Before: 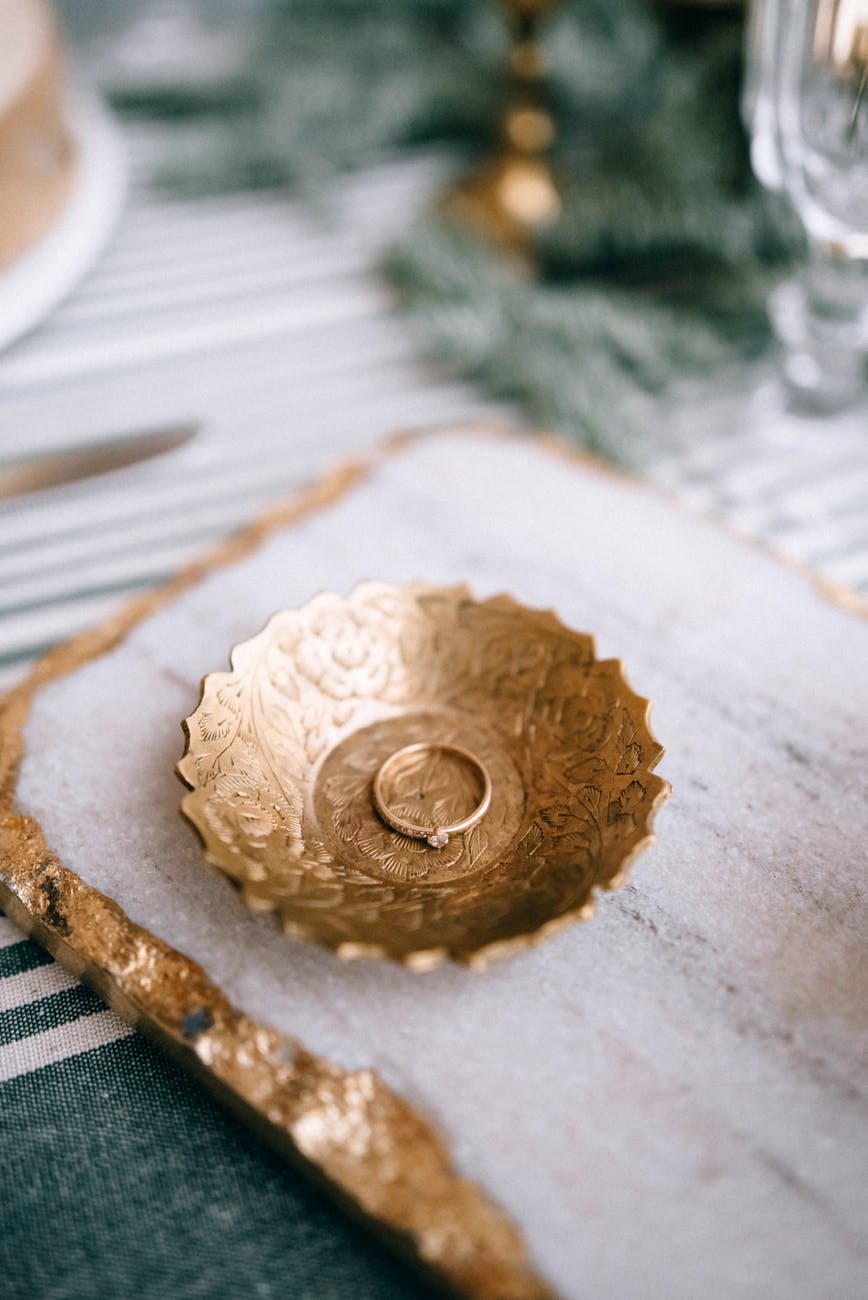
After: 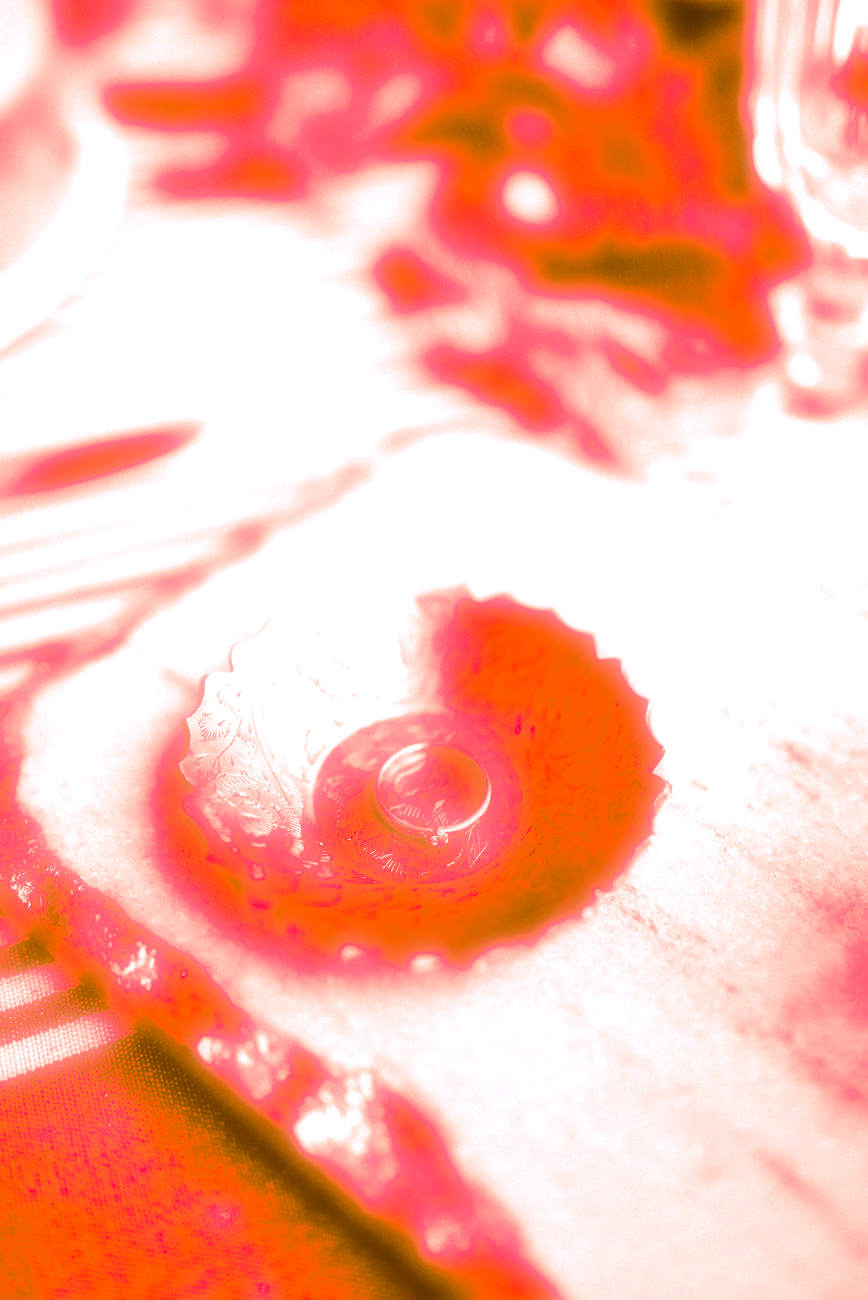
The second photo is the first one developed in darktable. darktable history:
tone equalizer: -7 EV 0.15 EV, -6 EV 0.6 EV, -5 EV 1.15 EV, -4 EV 1.33 EV, -3 EV 1.15 EV, -2 EV 0.6 EV, -1 EV 0.15 EV, mask exposure compensation -0.5 EV
soften: on, module defaults
color calibration: output gray [0.18, 0.41, 0.41, 0], gray › normalize channels true, illuminant same as pipeline (D50), adaptation XYZ, x 0.346, y 0.359, gamut compression 0
color correction: highlights a* -39.68, highlights b* -40, shadows a* -40, shadows b* -40, saturation -3
shadows and highlights: shadows 29.32, highlights -29.32, low approximation 0.01, soften with gaussian
split-toning: shadows › hue 26°, shadows › saturation 0.92, highlights › hue 40°, highlights › saturation 0.92, balance -63, compress 0%
exposure: exposure 0.574 EV, compensate highlight preservation false
